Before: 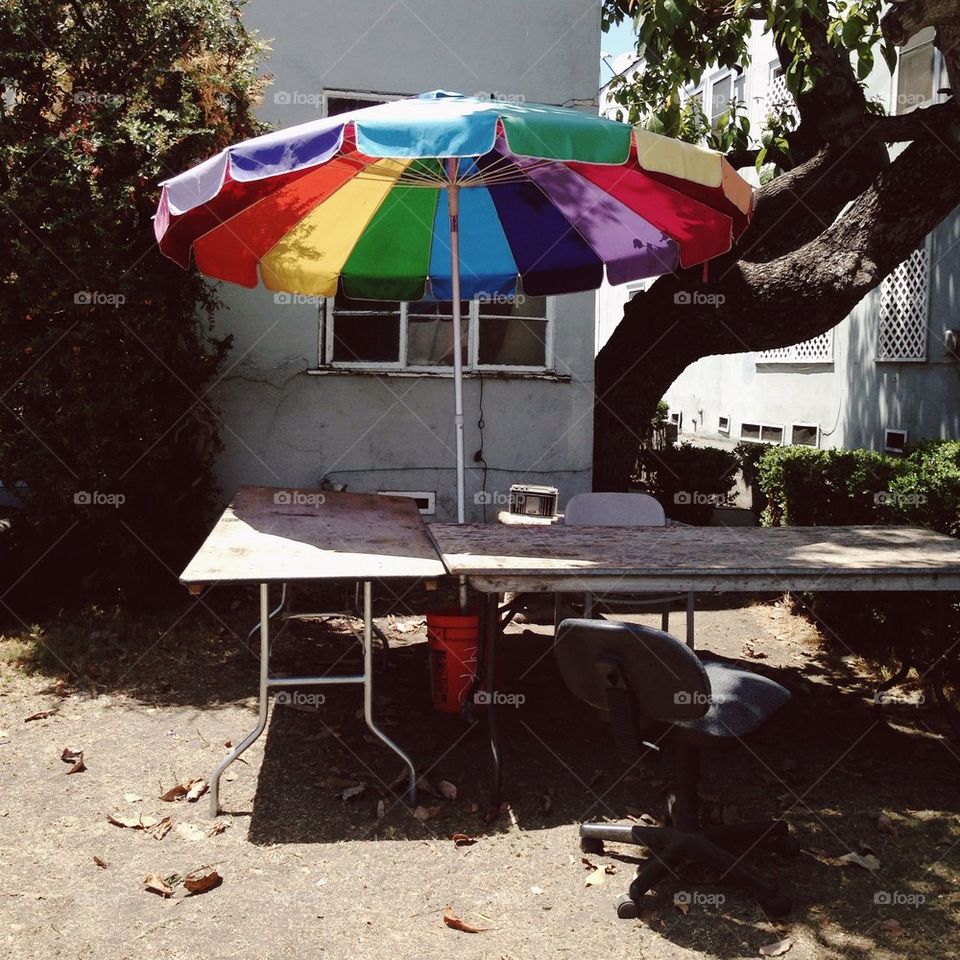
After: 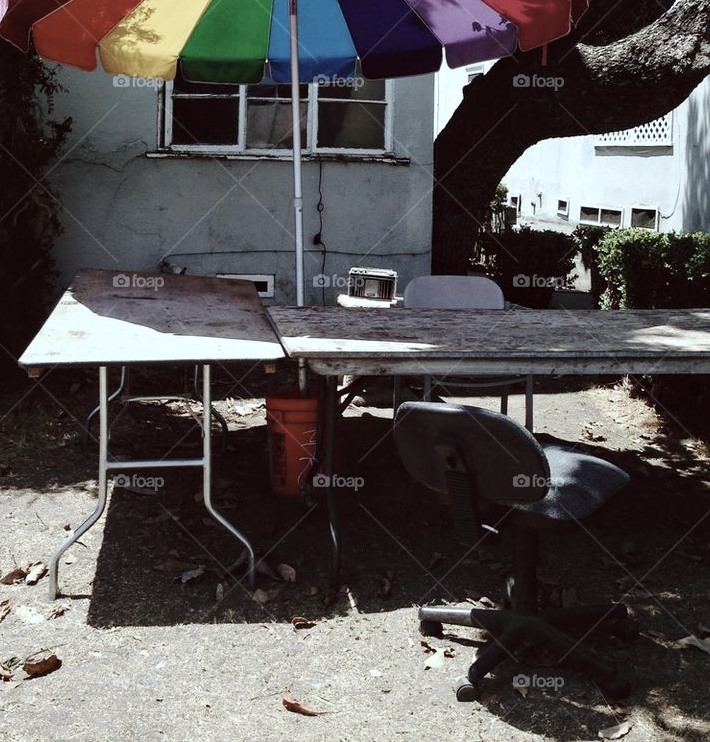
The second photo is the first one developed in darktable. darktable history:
contrast brightness saturation: contrast 0.098, saturation -0.299
crop: left 16.829%, top 22.626%, right 9.151%
color calibration: illuminant Planckian (black body), x 0.368, y 0.361, temperature 4276.36 K
contrast equalizer: octaves 7, y [[0.6 ×6], [0.55 ×6], [0 ×6], [0 ×6], [0 ×6]], mix 0.167
